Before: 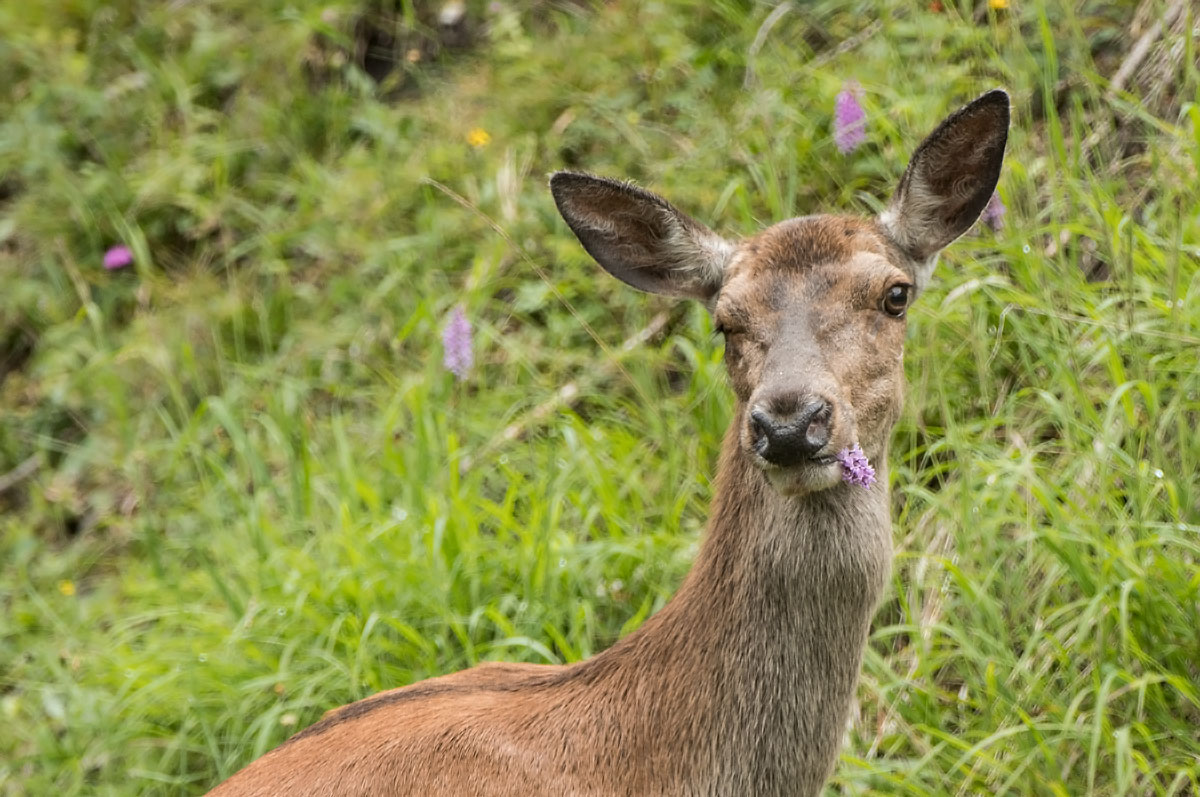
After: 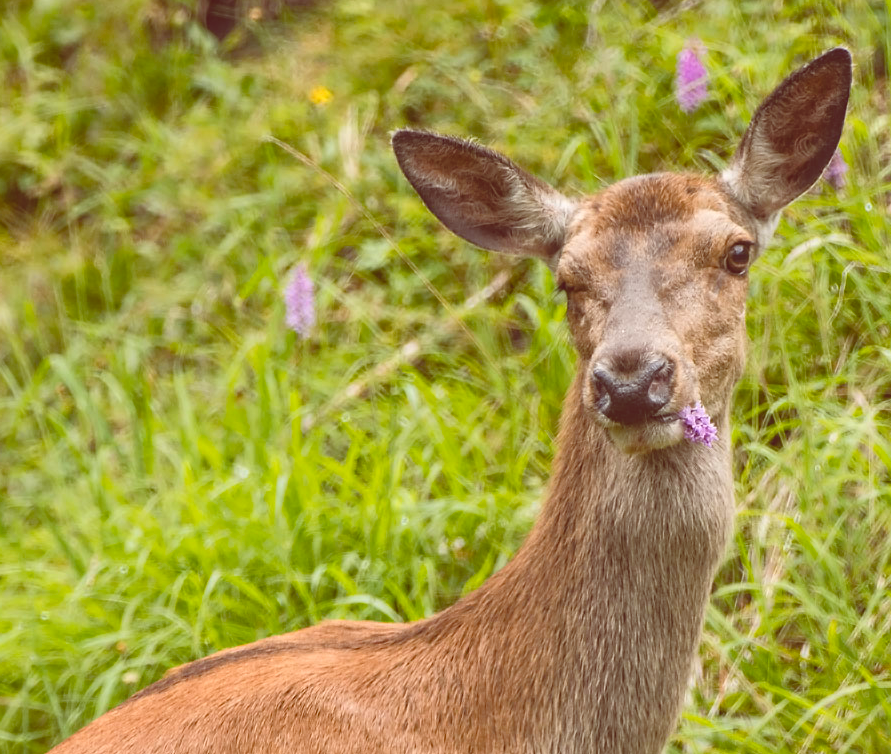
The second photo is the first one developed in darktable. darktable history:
crop and rotate: left 13.192%, top 5.323%, right 12.518%
exposure: black level correction -0.023, exposure -0.032 EV, compensate exposure bias true, compensate highlight preservation false
color balance rgb: shadows lift › chroma 2.061%, shadows lift › hue 248.59°, global offset › luminance -0.189%, global offset › chroma 0.27%, white fulcrum 1.01 EV, perceptual saturation grading › global saturation 20%, perceptual saturation grading › highlights -13.901%, perceptual saturation grading › shadows 49.339%
tone curve: curves: ch0 [(0, 0) (0.003, 0.049) (0.011, 0.051) (0.025, 0.055) (0.044, 0.065) (0.069, 0.081) (0.1, 0.11) (0.136, 0.15) (0.177, 0.195) (0.224, 0.242) (0.277, 0.308) (0.335, 0.375) (0.399, 0.436) (0.468, 0.5) (0.543, 0.574) (0.623, 0.665) (0.709, 0.761) (0.801, 0.851) (0.898, 0.933) (1, 1)], color space Lab, linked channels, preserve colors none
